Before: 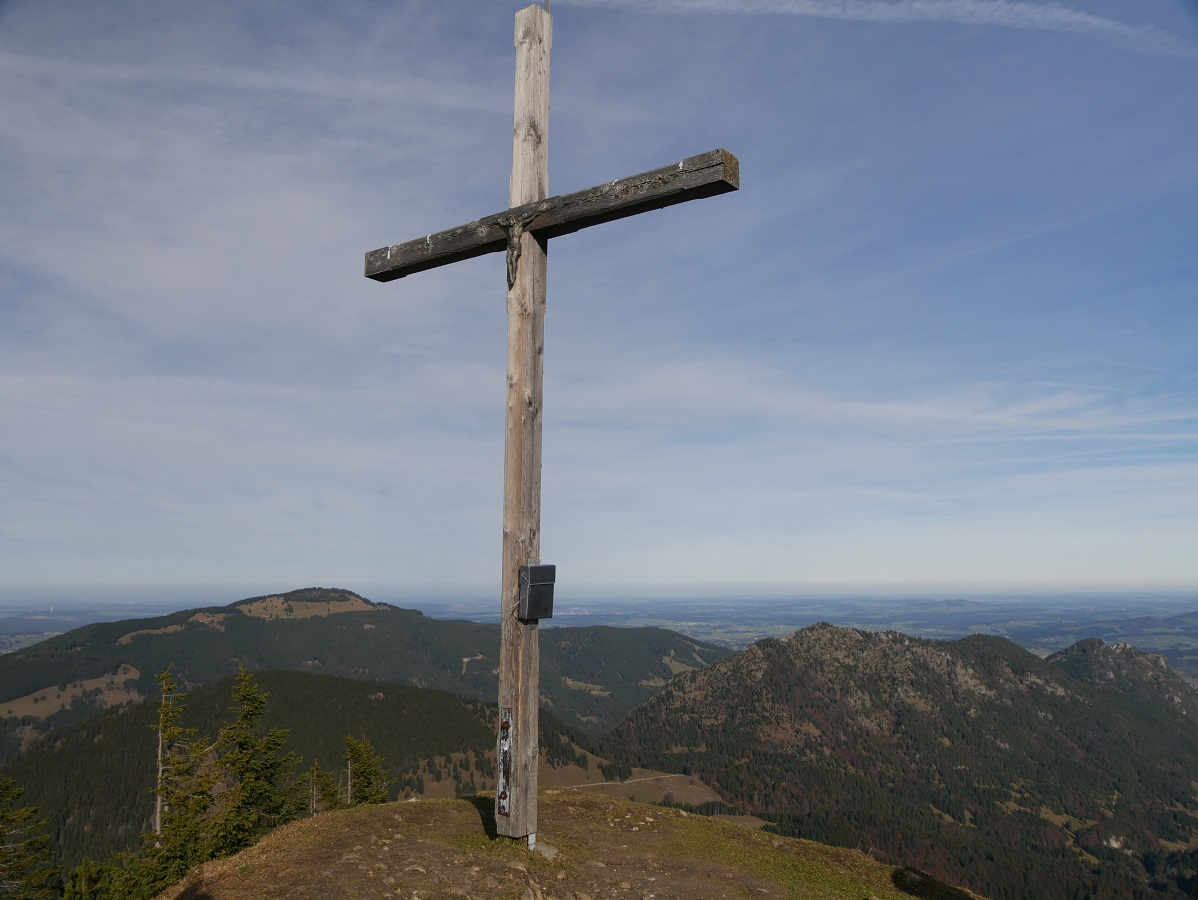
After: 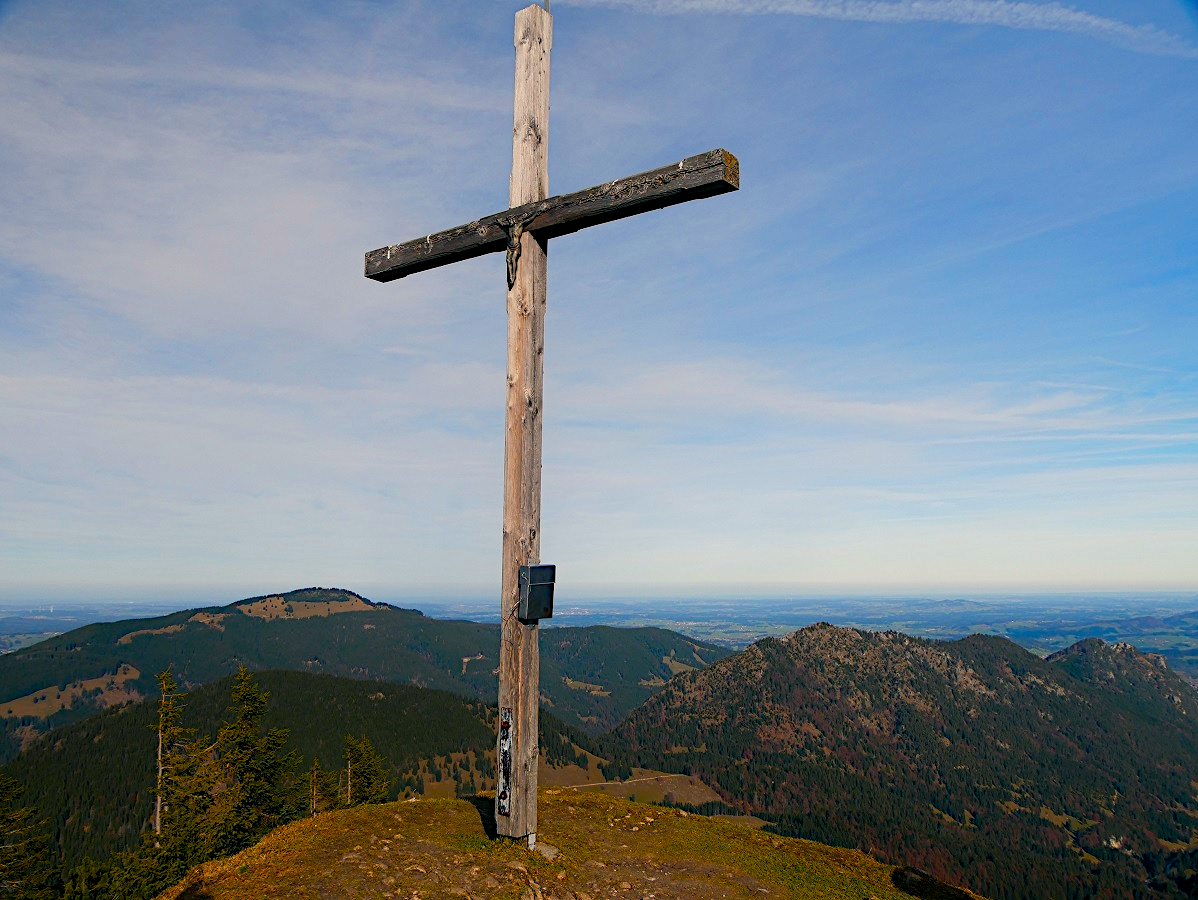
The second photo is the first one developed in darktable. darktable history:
contrast equalizer "soft": y [[0.5, 0.488, 0.462, 0.461, 0.491, 0.5], [0.5 ×6], [0.5 ×6], [0 ×6], [0 ×6]]
diffuse or sharpen "_builtin_sharpen demosaicing | AA filter": edge sensitivity 1, 1st order anisotropy 100%, 2nd order anisotropy 100%, 3rd order anisotropy 100%, 4th order anisotropy 100%, 1st order speed -25%, 2nd order speed -25%, 3rd order speed -25%, 4th order speed -25%
diffuse or sharpen "diffusion": radius span 100, 1st order speed 50%, 2nd order speed 50%, 3rd order speed 50%, 4th order speed 50% | blend: blend mode normal, opacity 10%; mask: uniform (no mask)
haze removal: strength -0.05
rgb primaries "subtle": red hue -0.035, red purity 1.14, green hue 0.035, green purity 1.2, blue hue -0.026, blue purity 1.2
tone equalizer "_builtin_contrast tone curve | soft": -8 EV -0.417 EV, -7 EV -0.389 EV, -6 EV -0.333 EV, -5 EV -0.222 EV, -3 EV 0.222 EV, -2 EV 0.333 EV, -1 EV 0.389 EV, +0 EV 0.417 EV, edges refinement/feathering 500, mask exposure compensation -1.57 EV, preserve details no
color equalizer "pacific": saturation › orange 1.03, saturation › yellow 0.883, saturation › green 0.883, saturation › blue 1.08, saturation › magenta 1.05, hue › orange -4.88, hue › green 8.78, brightness › red 1.06, brightness › orange 1.08, brightness › yellow 0.916, brightness › green 0.916, brightness › cyan 1.04, brightness › blue 1.12, brightness › magenta 1.07
color balance rgb: shadows lift › chroma 3%, shadows lift › hue 240.84°, highlights gain › chroma 3%, highlights gain › hue 73.2°, global offset › luminance -0.5%, perceptual saturation grading › global saturation 20%, perceptual saturation grading › highlights -25%, perceptual saturation grading › shadows 50%, global vibrance 25.26%
